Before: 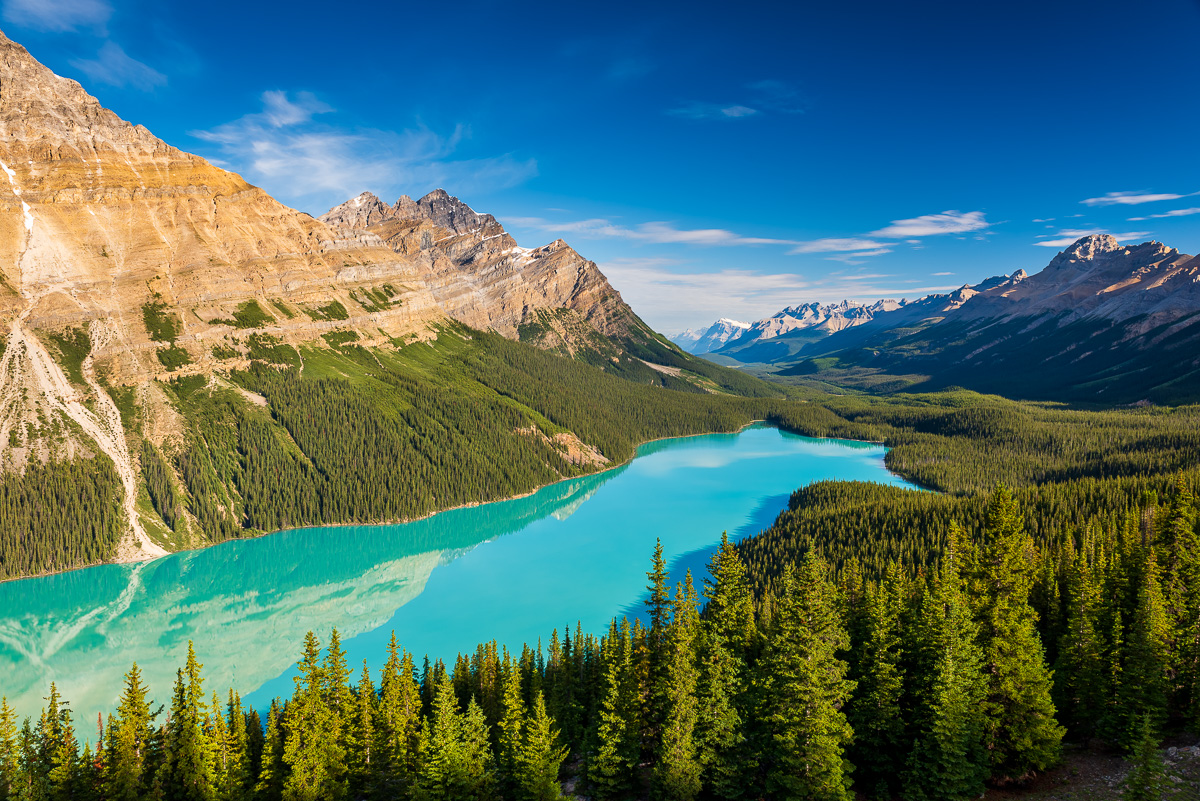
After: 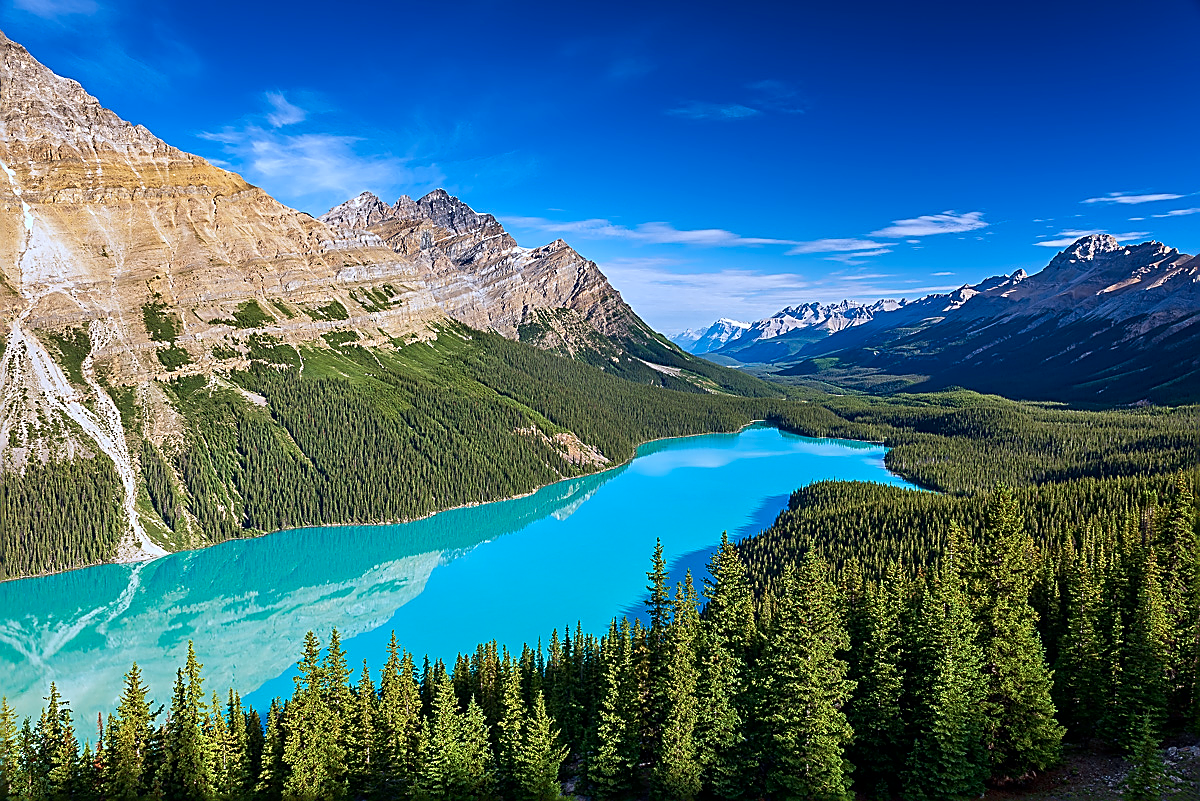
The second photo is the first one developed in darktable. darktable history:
contrast brightness saturation: contrast 0.027, brightness -0.043
sharpen: radius 1.704, amount 1.295
color calibration: illuminant custom, x 0.391, y 0.392, temperature 3874.94 K
